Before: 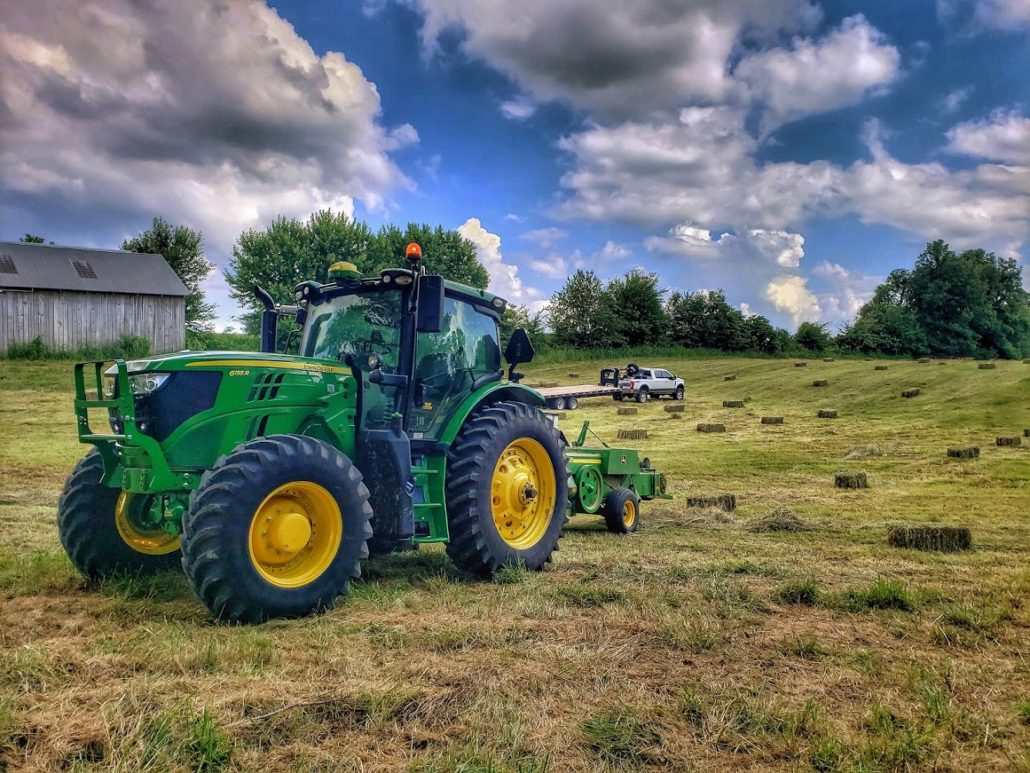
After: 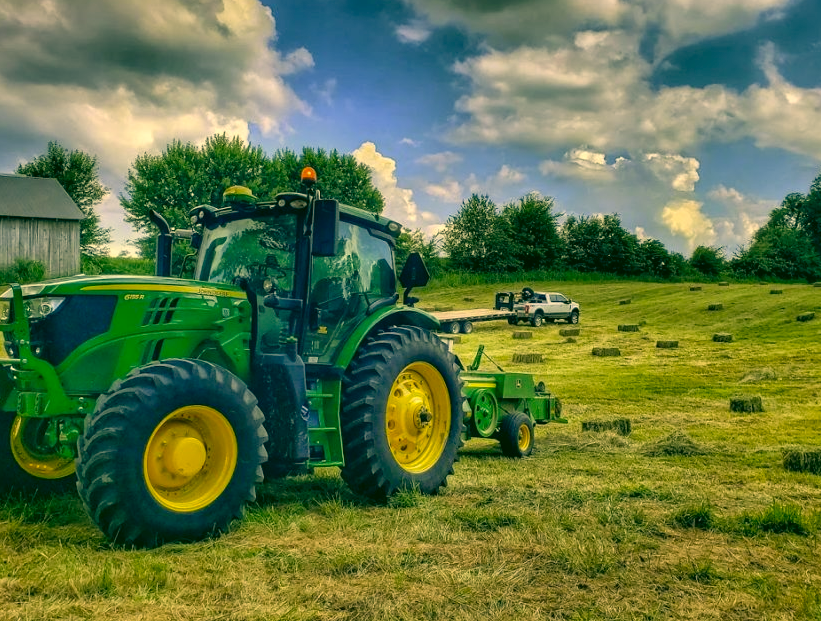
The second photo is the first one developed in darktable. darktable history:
color correction: highlights a* 5.64, highlights b* 33.8, shadows a* -25.7, shadows b* 3.73
crop and rotate: left 10.255%, top 9.935%, right 9.985%, bottom 9.689%
